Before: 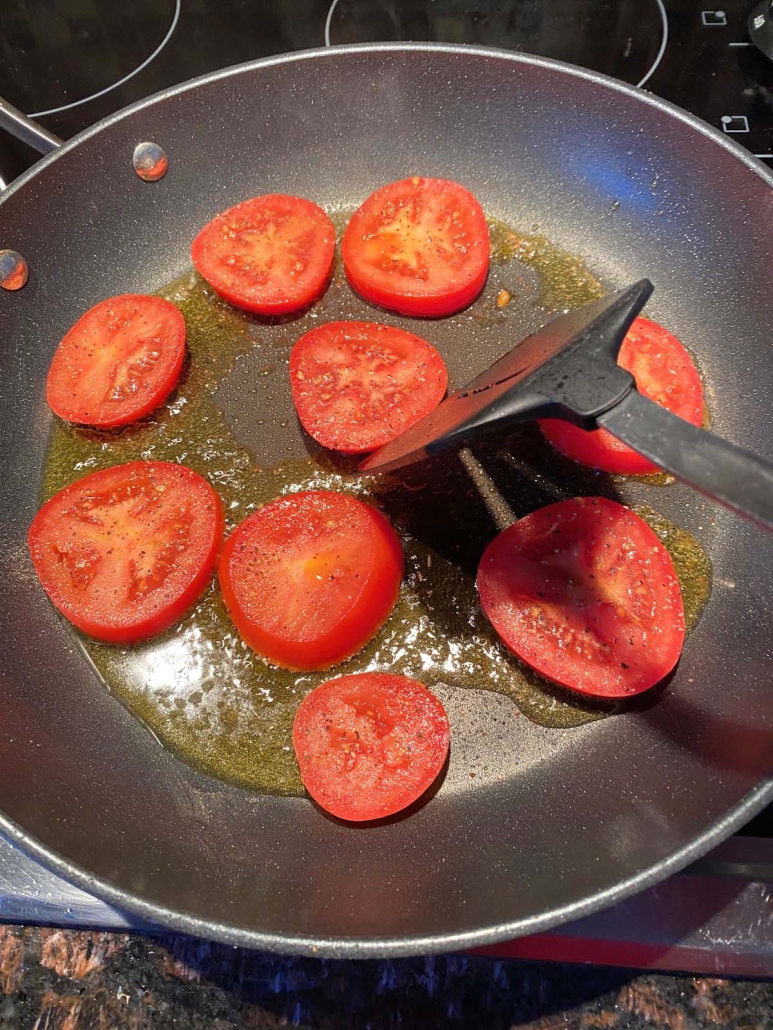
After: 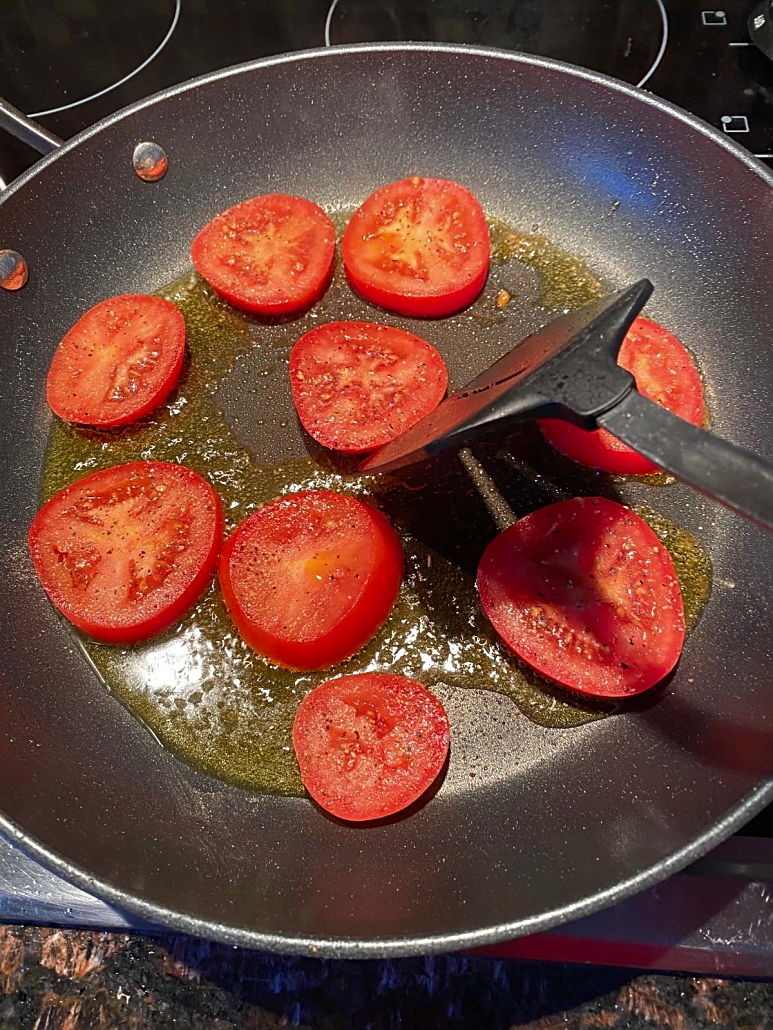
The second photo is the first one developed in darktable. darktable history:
tone curve: curves: ch0 [(0, 0) (0.003, 0.002) (0.011, 0.009) (0.025, 0.02) (0.044, 0.035) (0.069, 0.055) (0.1, 0.08) (0.136, 0.109) (0.177, 0.142) (0.224, 0.179) (0.277, 0.222) (0.335, 0.268) (0.399, 0.329) (0.468, 0.409) (0.543, 0.495) (0.623, 0.579) (0.709, 0.669) (0.801, 0.767) (0.898, 0.885) (1, 1)], color space Lab, independent channels, preserve colors none
sharpen: on, module defaults
